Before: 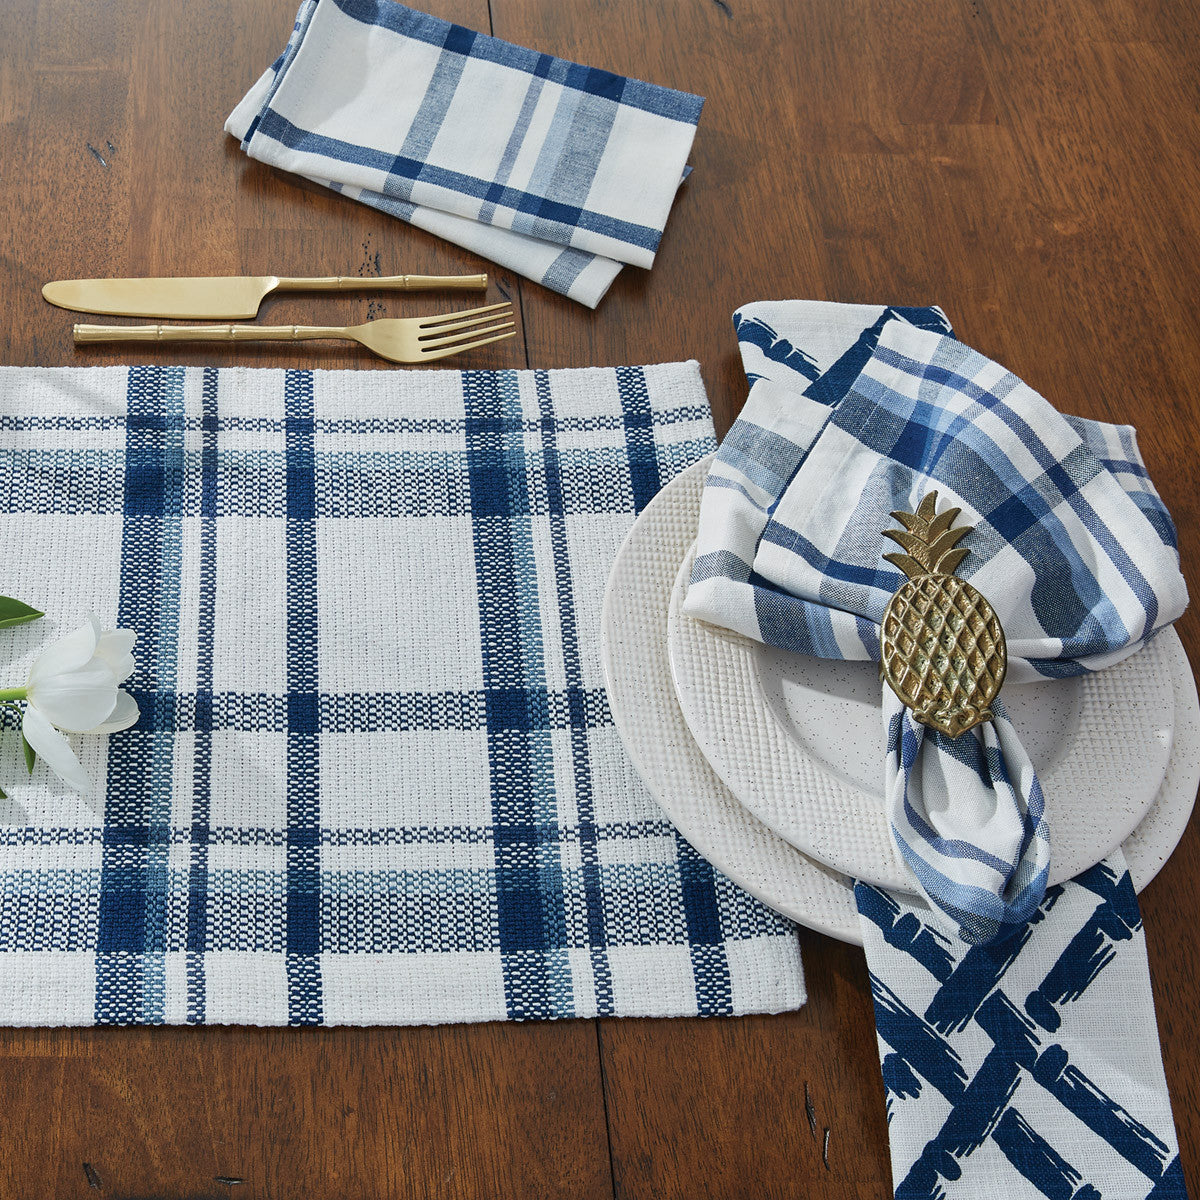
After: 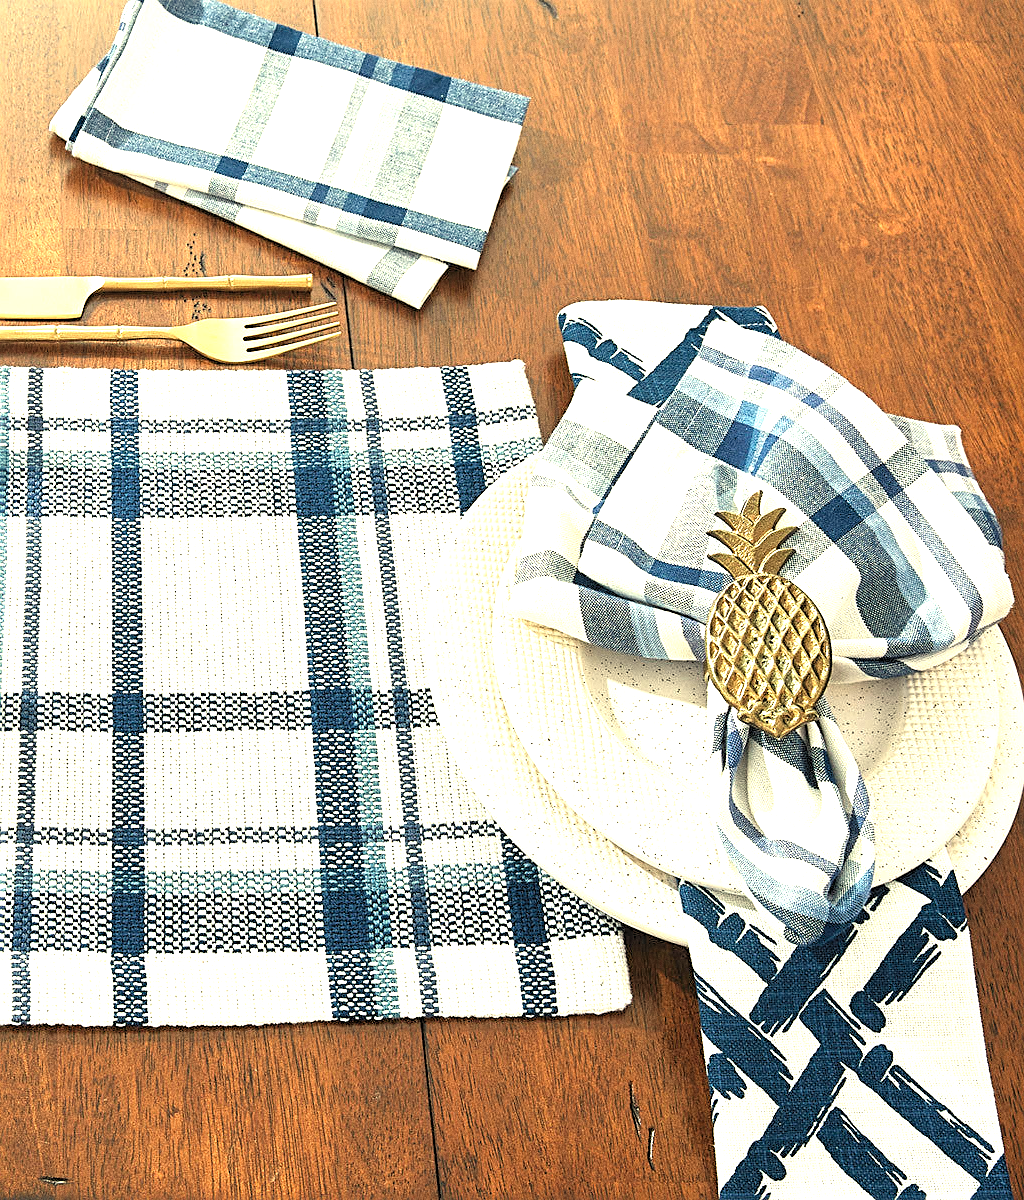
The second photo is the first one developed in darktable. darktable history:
rgb levels: levels [[0.01, 0.419, 0.839], [0, 0.5, 1], [0, 0.5, 1]]
white balance: red 1.08, blue 0.791
grain: coarseness 0.09 ISO
crop and rotate: left 14.584%
sharpen: on, module defaults
exposure: black level correction 0, exposure 1.5 EV, compensate highlight preservation false
